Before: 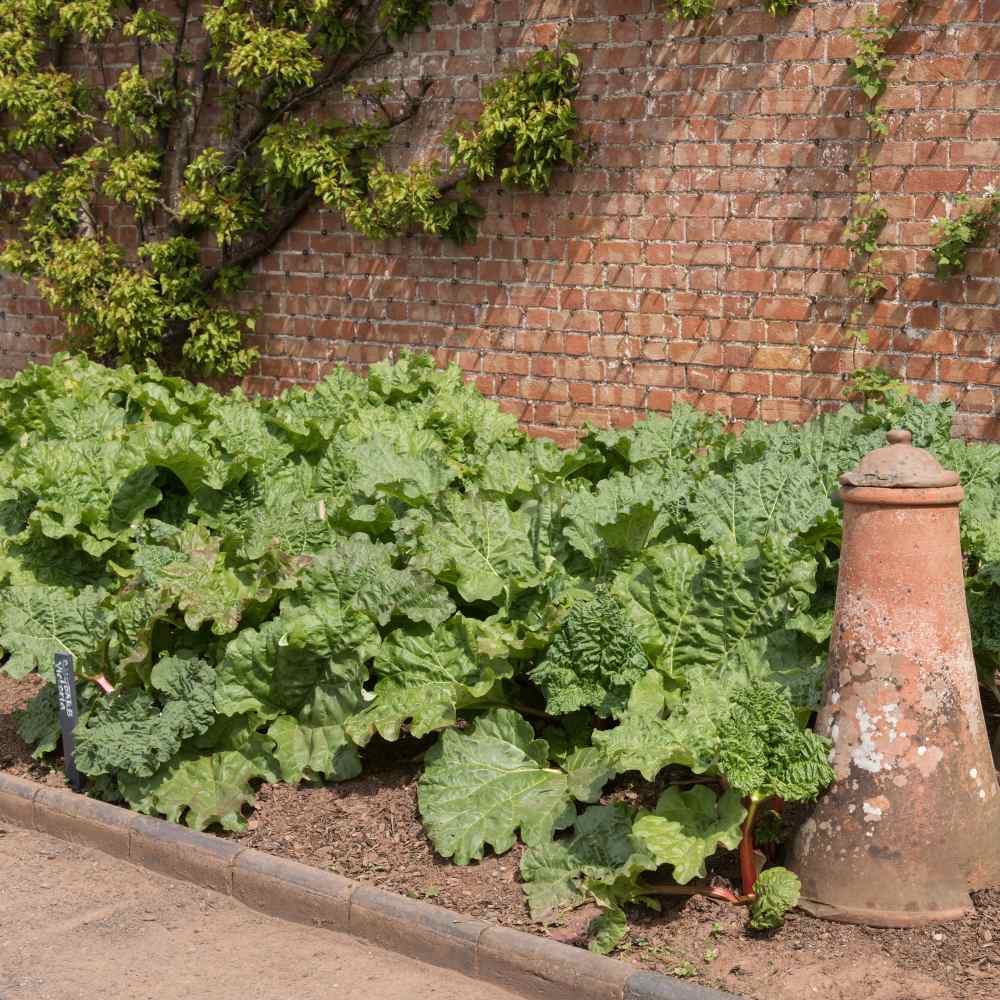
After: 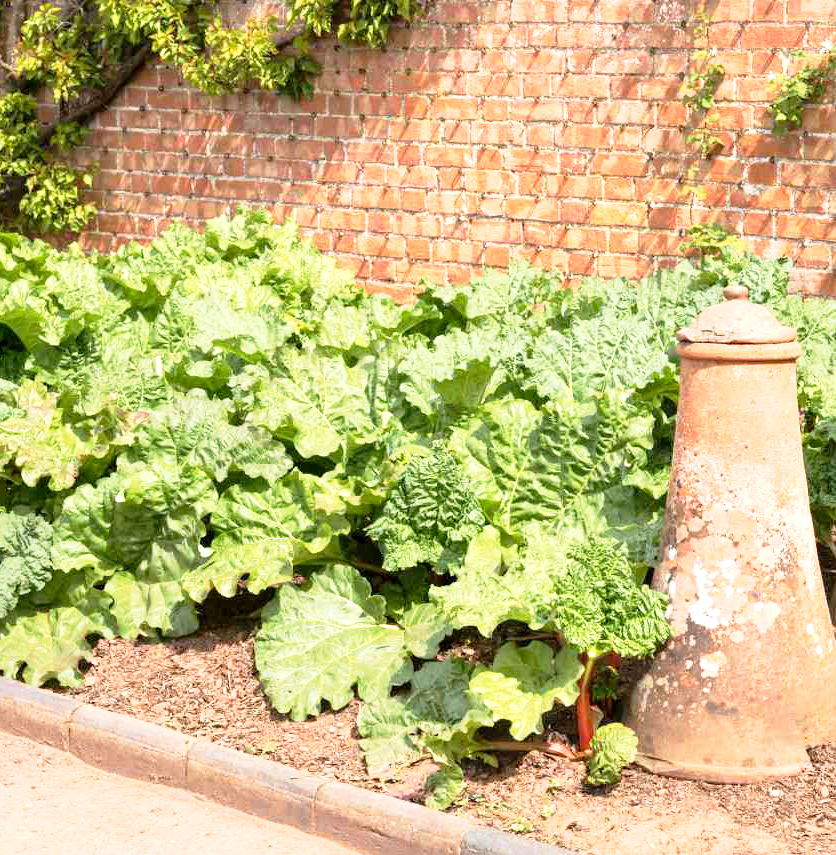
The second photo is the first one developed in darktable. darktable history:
contrast brightness saturation: contrast 0.046, brightness 0.066, saturation 0.01
tone curve: curves: ch0 [(0, 0) (0.058, 0.037) (0.214, 0.183) (0.304, 0.288) (0.561, 0.554) (0.687, 0.677) (0.768, 0.768) (0.858, 0.861) (0.987, 0.945)]; ch1 [(0, 0) (0.172, 0.123) (0.312, 0.296) (0.432, 0.448) (0.471, 0.469) (0.502, 0.5) (0.521, 0.505) (0.565, 0.569) (0.663, 0.663) (0.703, 0.721) (0.857, 0.917) (1, 1)]; ch2 [(0, 0) (0.411, 0.424) (0.485, 0.497) (0.502, 0.5) (0.517, 0.511) (0.556, 0.562) (0.626, 0.594) (0.709, 0.661) (1, 1)], preserve colors none
crop: left 16.355%, top 14.41%
exposure: black level correction 0.002, exposure 1.303 EV, compensate highlight preservation false
color zones: curves: ch1 [(0, 0.525) (0.143, 0.556) (0.286, 0.52) (0.429, 0.5) (0.571, 0.5) (0.714, 0.5) (0.857, 0.503) (1, 0.525)]
